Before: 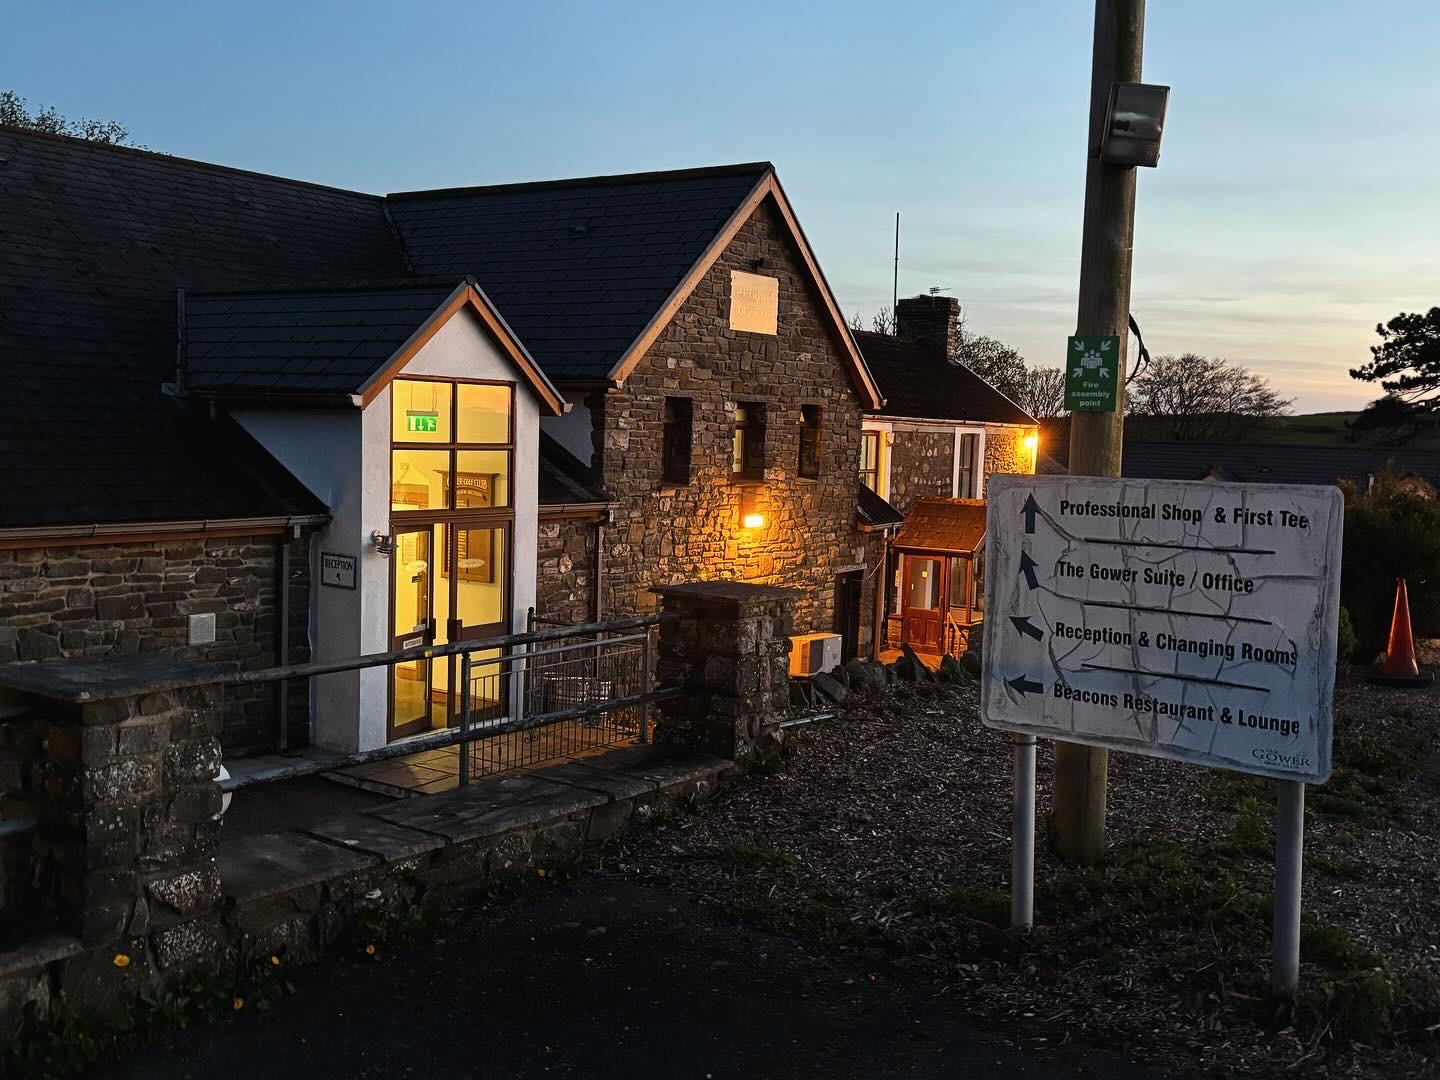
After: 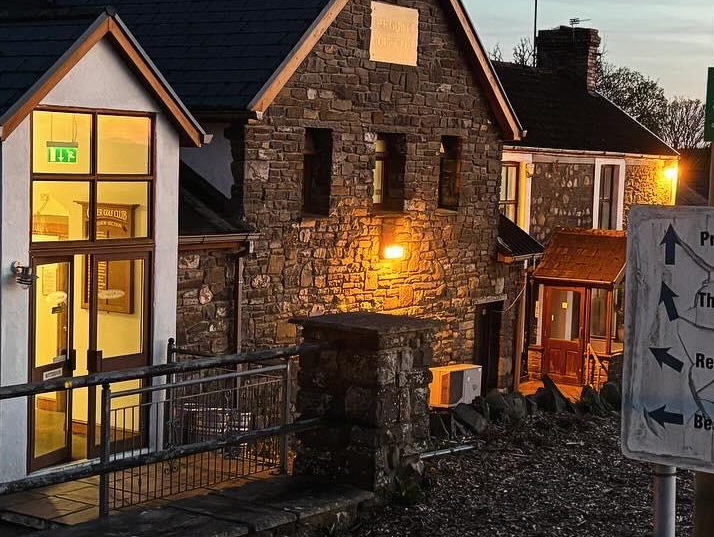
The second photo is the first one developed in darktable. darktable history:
crop: left 25.054%, top 24.935%, right 25.339%, bottom 25.323%
